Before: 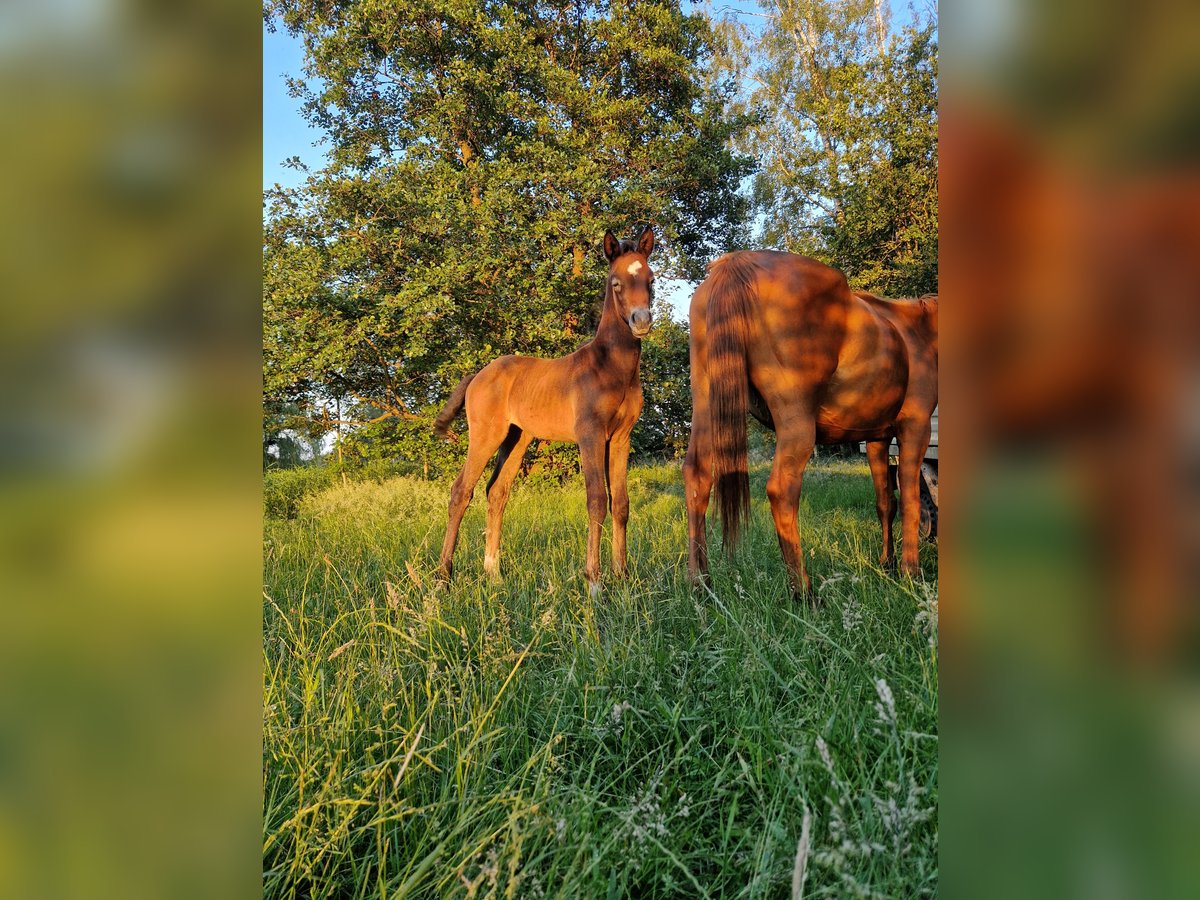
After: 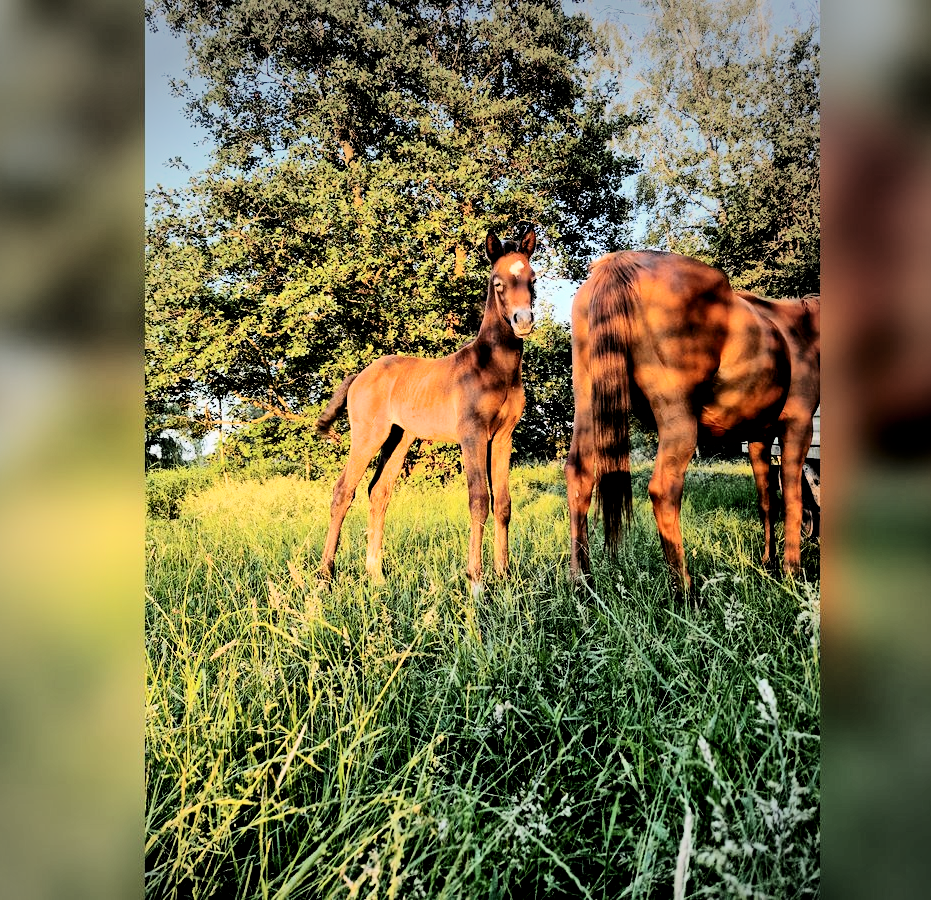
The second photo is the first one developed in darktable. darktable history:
contrast brightness saturation: contrast 0.293
crop: left 9.875%, right 12.467%
filmic rgb: black relative exposure -2.93 EV, white relative exposure 4.56 EV, hardness 1.7, contrast 1.241, color science v6 (2022)
tone equalizer: -8 EV -1.07 EV, -7 EV -1.02 EV, -6 EV -0.901 EV, -5 EV -0.548 EV, -3 EV 0.58 EV, -2 EV 0.85 EV, -1 EV 0.997 EV, +0 EV 1.06 EV
vignetting: fall-off start 73.29%, center (-0.028, 0.239), unbound false
color zones: curves: ch0 [(0.25, 0.5) (0.428, 0.473) (0.75, 0.5)]; ch1 [(0.243, 0.479) (0.398, 0.452) (0.75, 0.5)]
